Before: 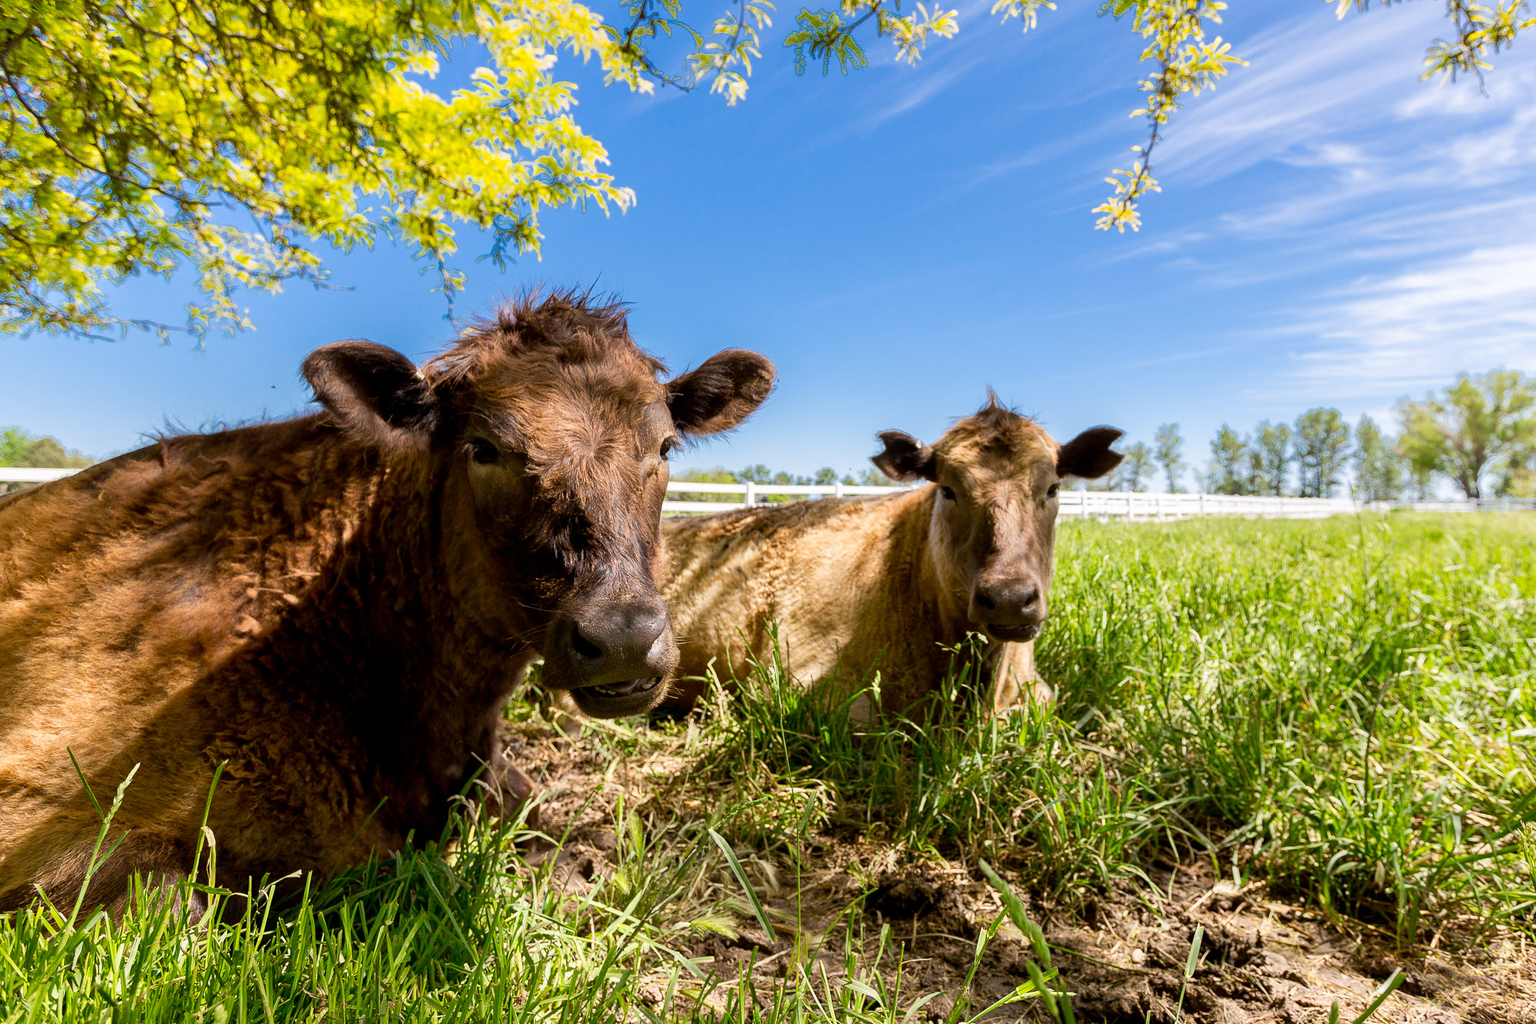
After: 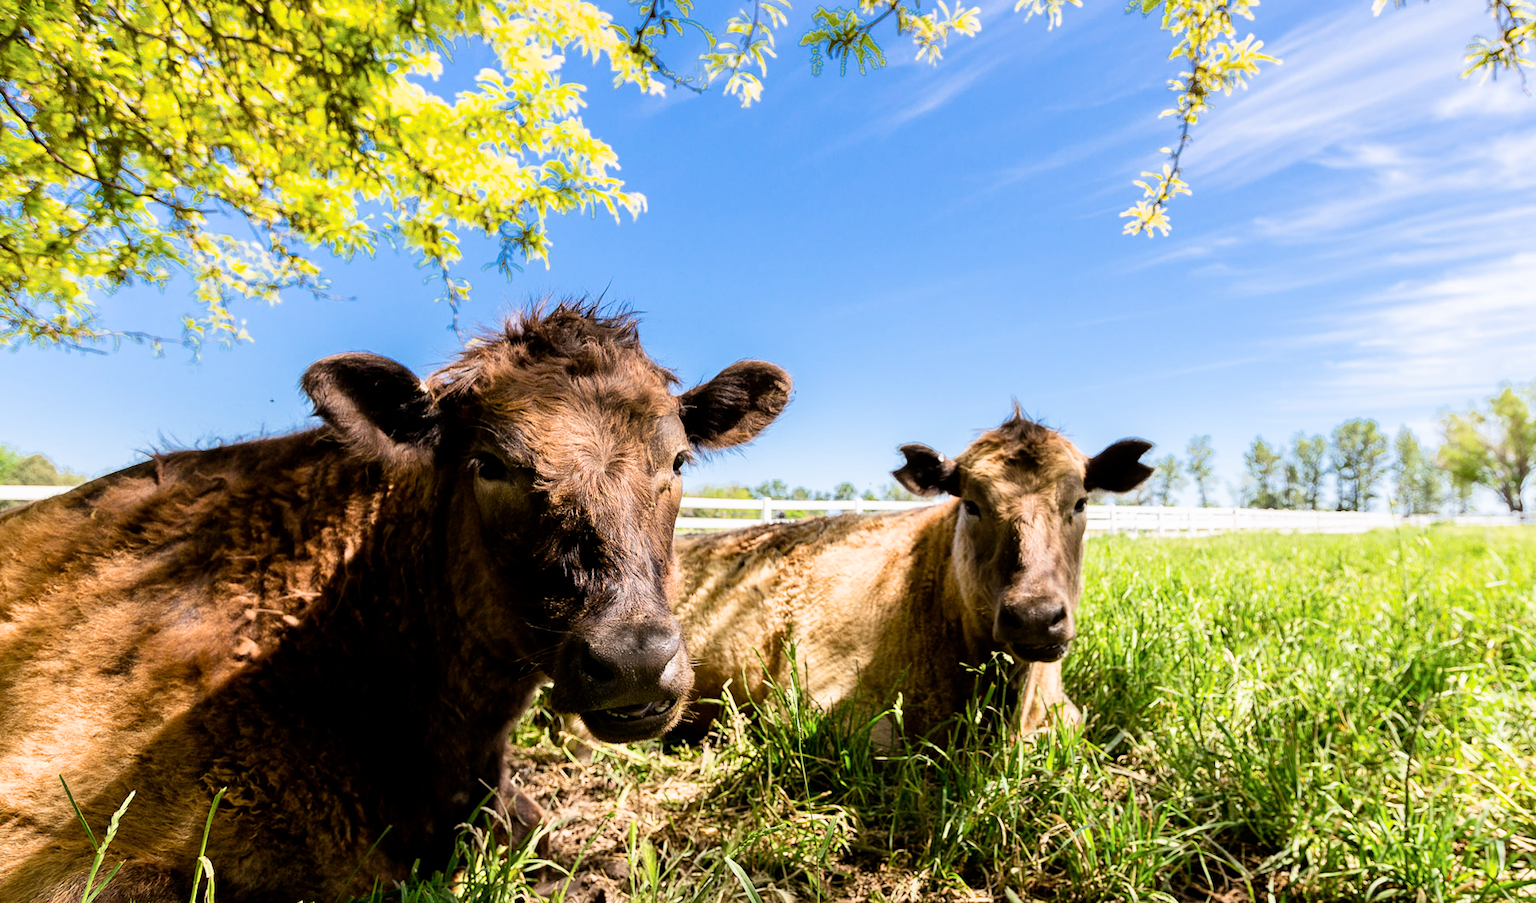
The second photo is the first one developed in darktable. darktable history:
crop and rotate: angle 0.216°, left 0.431%, right 2.564%, bottom 14.36%
exposure: exposure 0.377 EV, compensate highlight preservation false
filmic rgb: black relative exposure -8.04 EV, white relative exposure 3 EV, hardness 5.35, contrast 1.245
